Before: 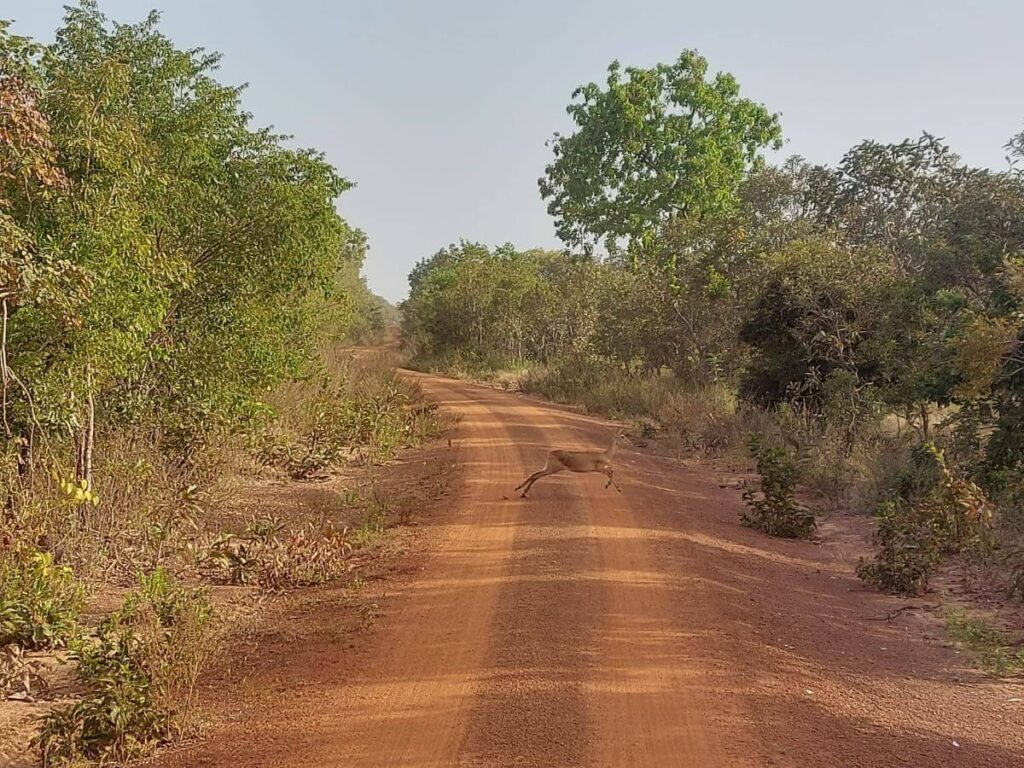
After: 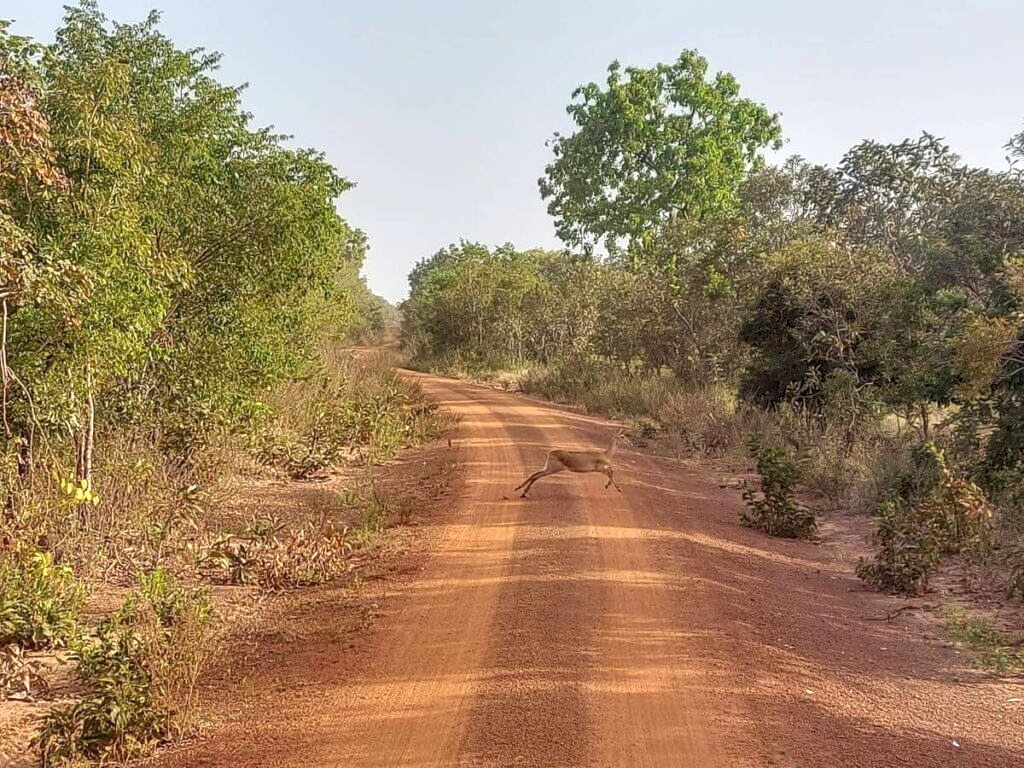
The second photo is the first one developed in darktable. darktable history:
local contrast: on, module defaults
exposure: black level correction 0, exposure 0.395 EV, compensate exposure bias true, compensate highlight preservation false
